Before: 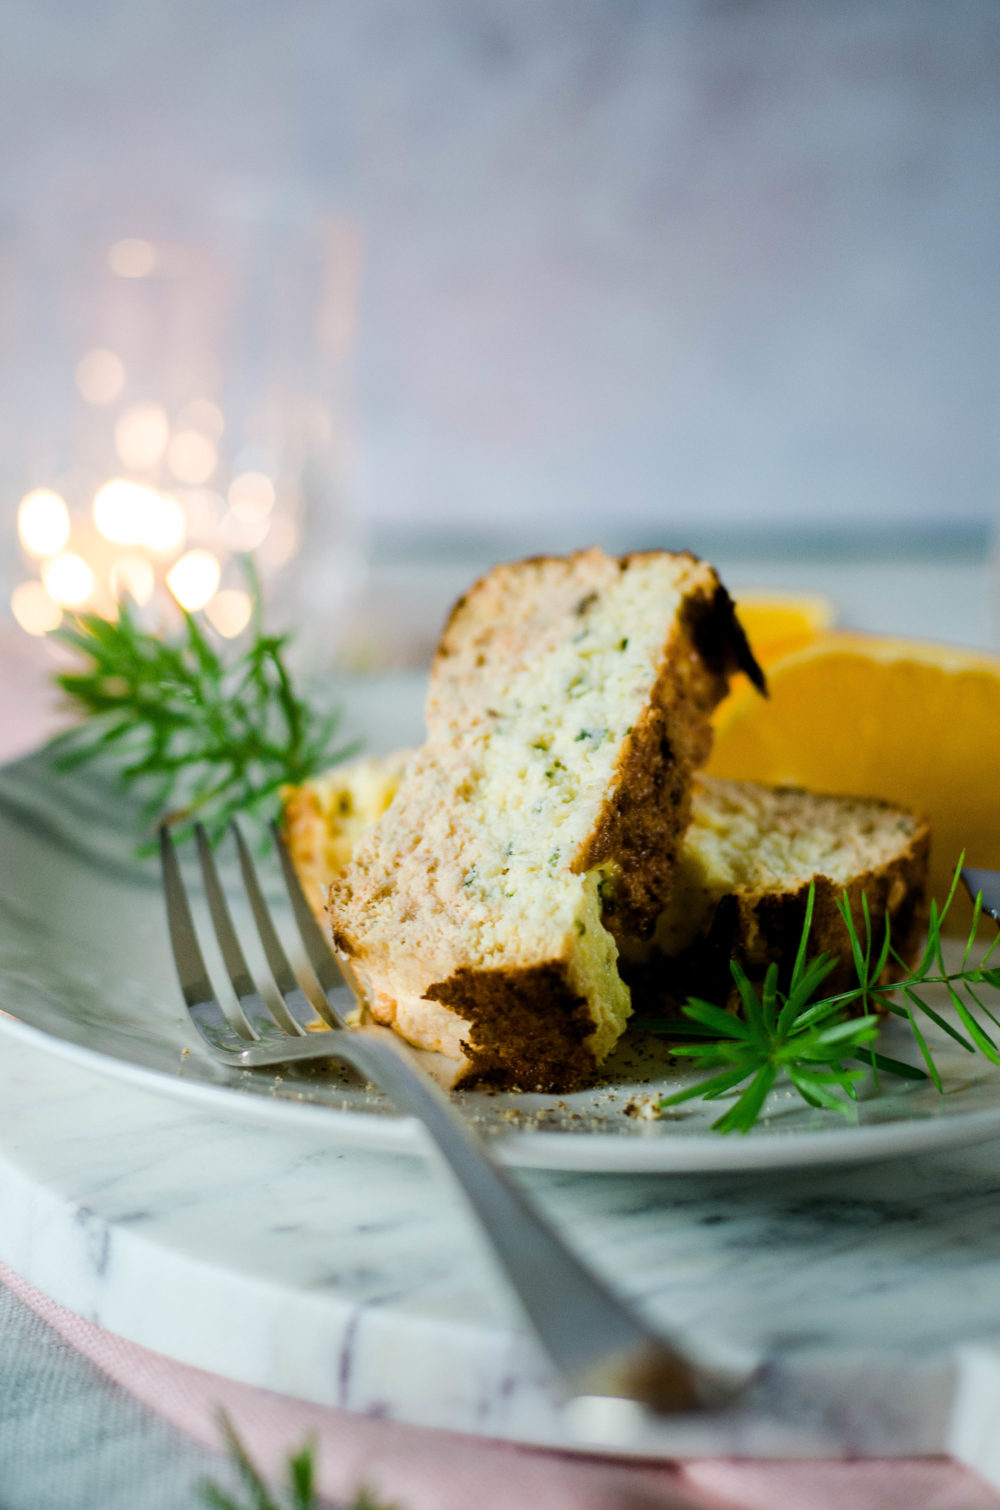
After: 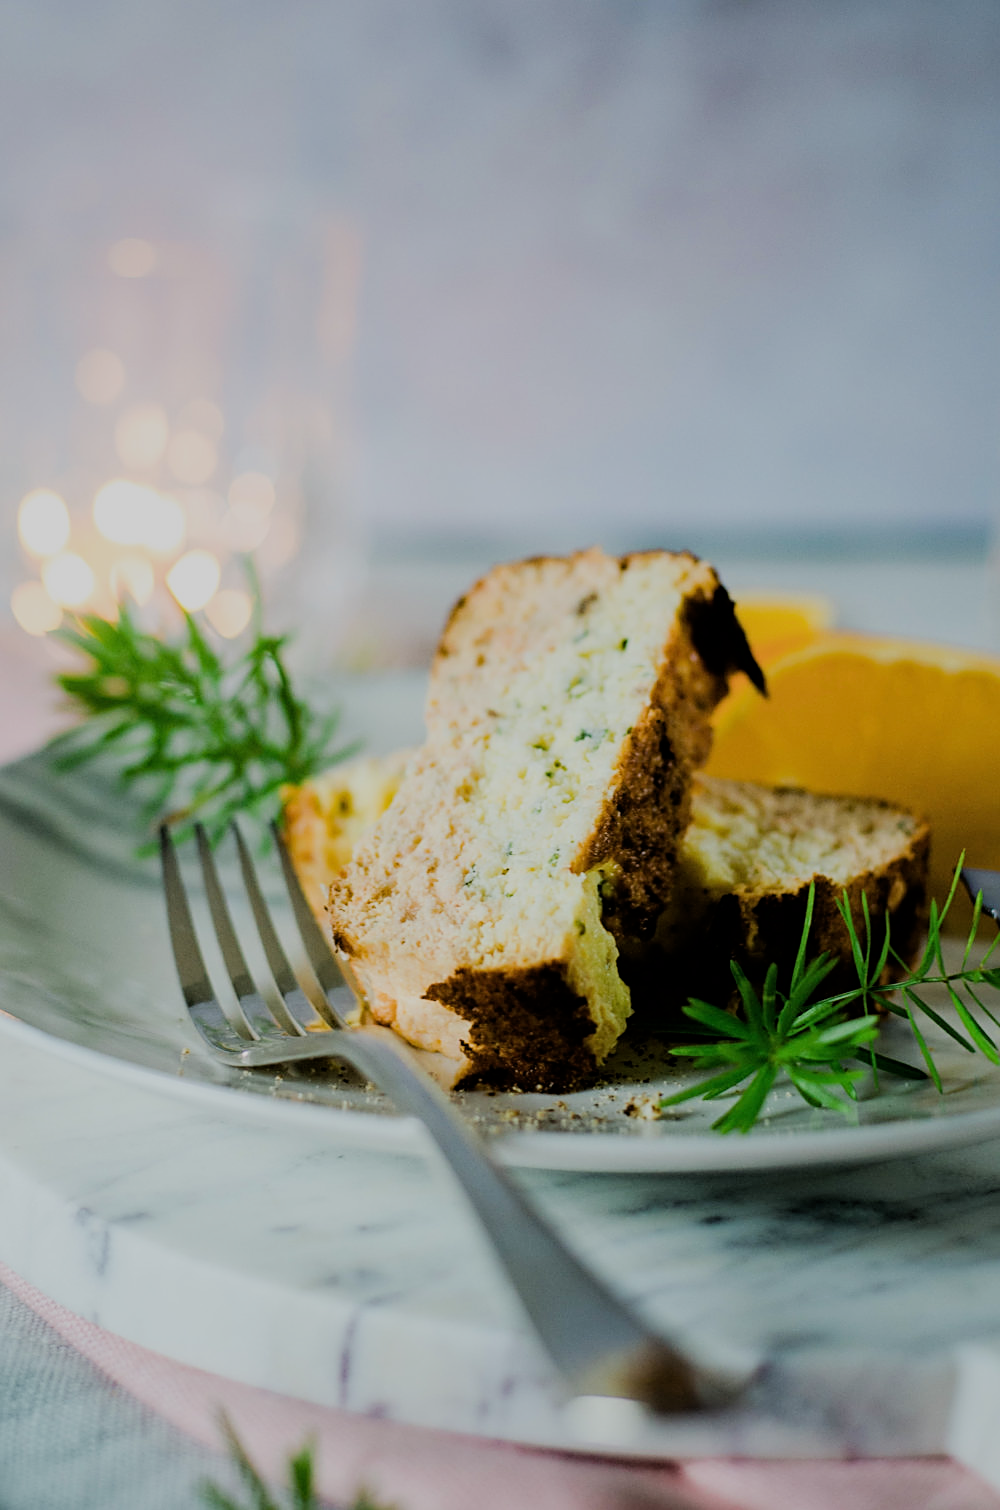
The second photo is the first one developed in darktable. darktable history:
tone equalizer: on, module defaults
sharpen: on, module defaults
filmic rgb: black relative exposure -7.15 EV, white relative exposure 5.36 EV, hardness 3.02
white balance: emerald 1
